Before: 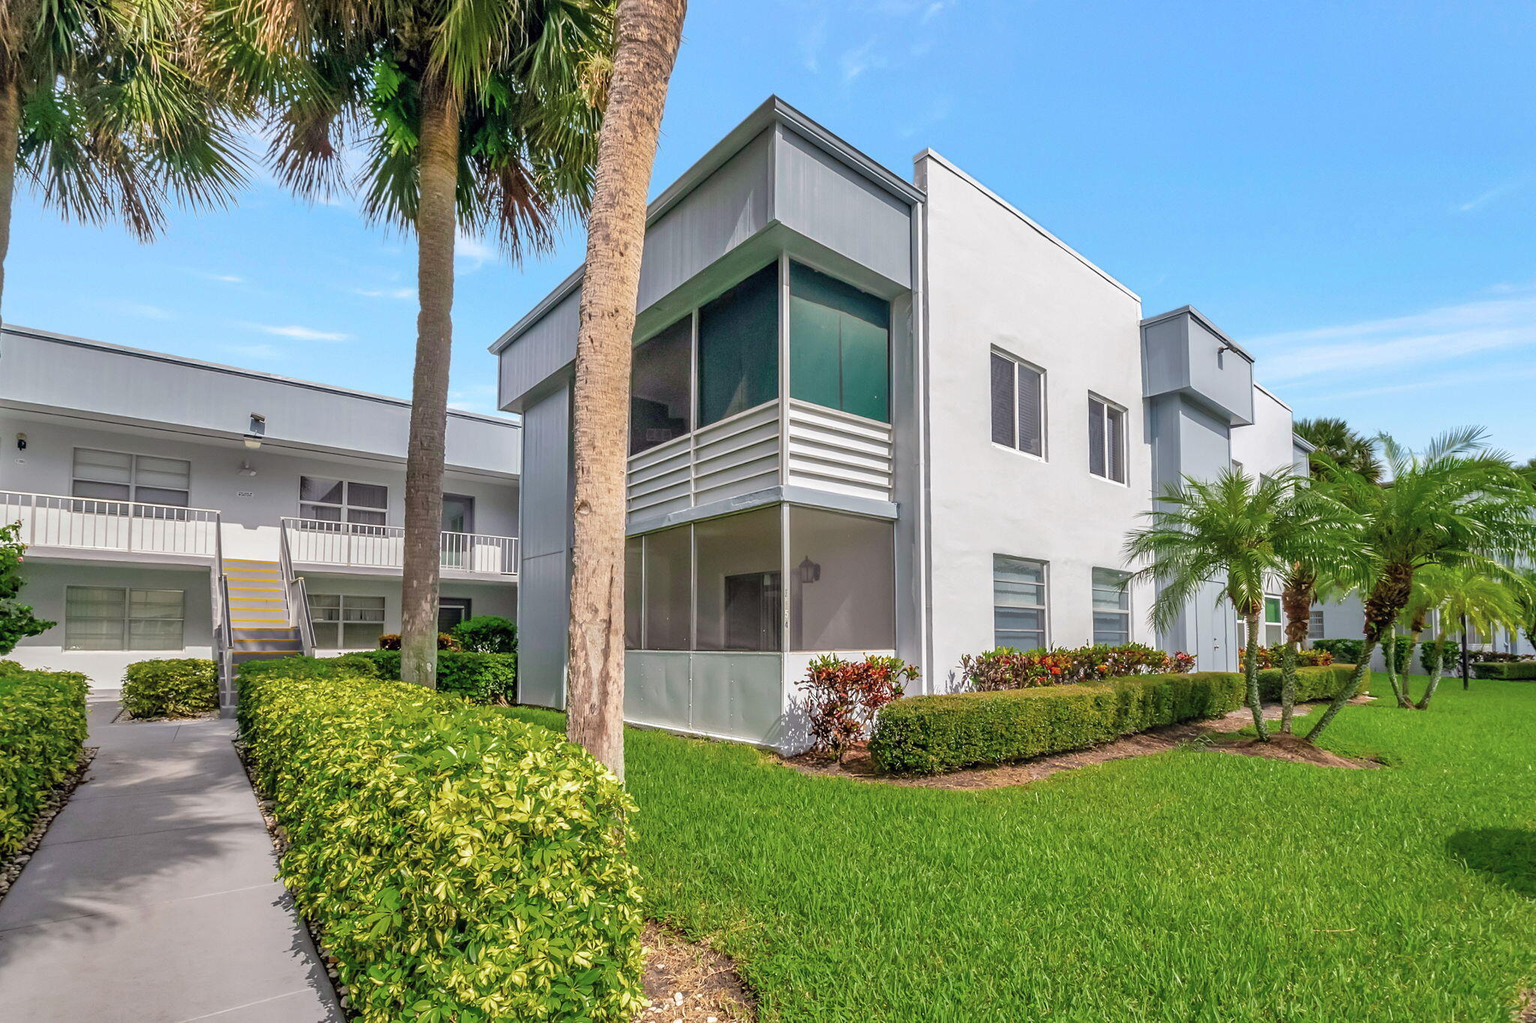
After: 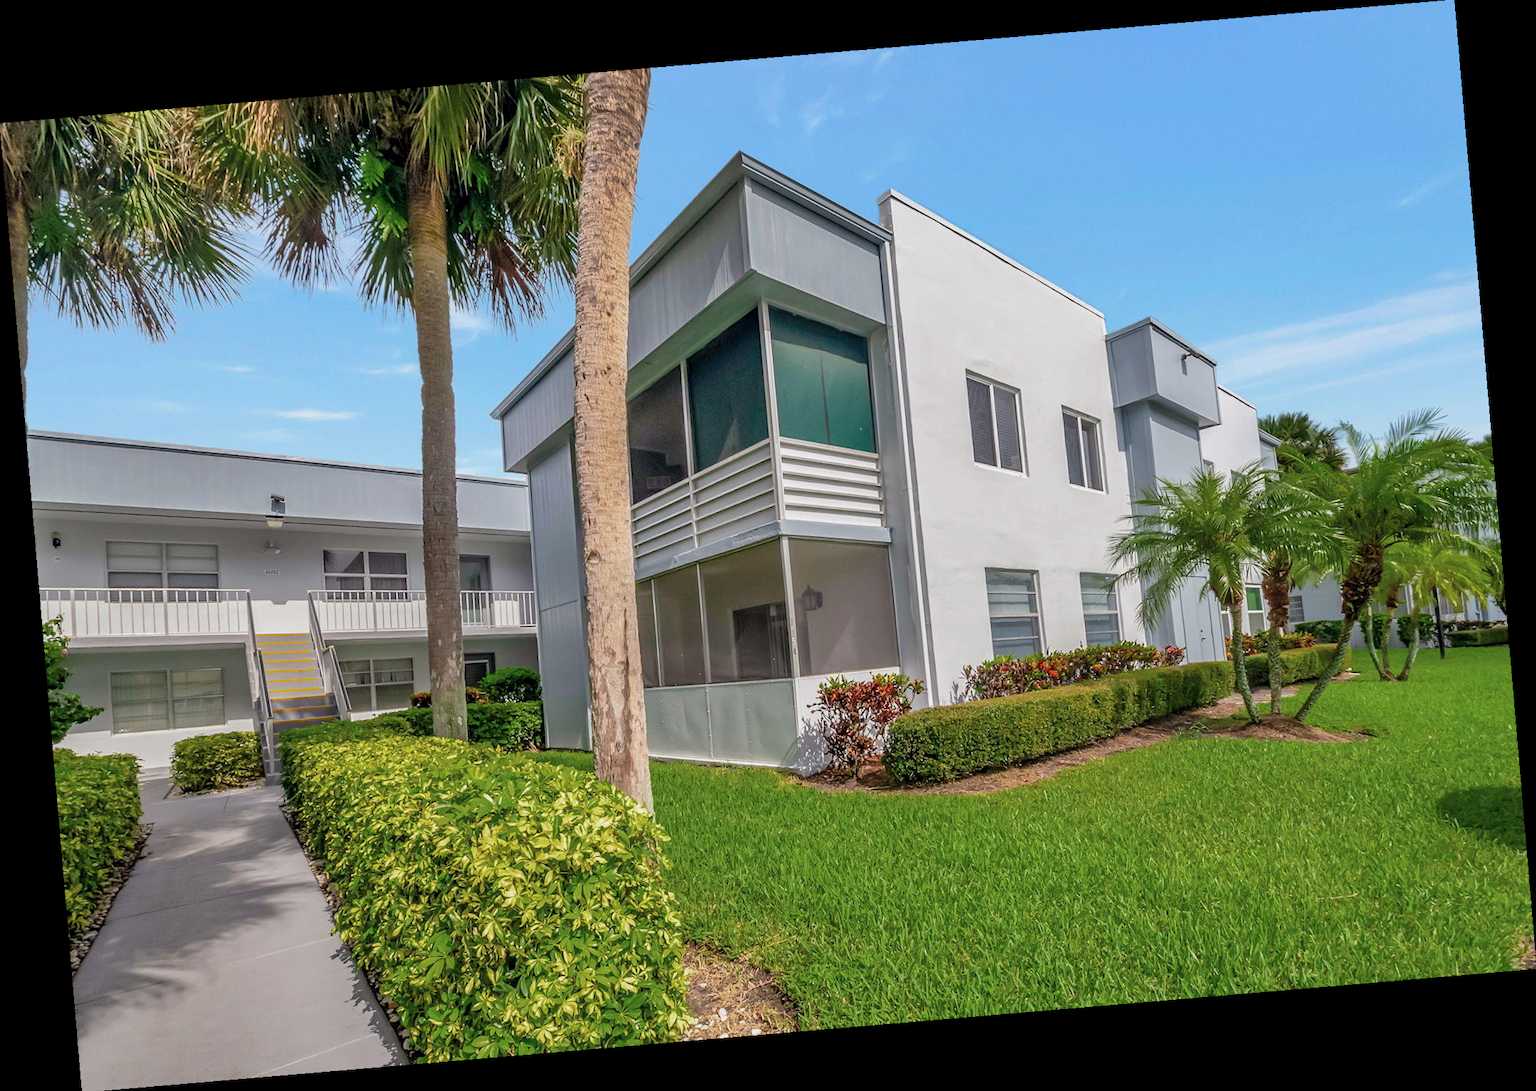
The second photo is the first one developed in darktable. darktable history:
exposure: black level correction 0.001, exposure -0.2 EV, compensate highlight preservation false
rotate and perspective: rotation -4.86°, automatic cropping off
